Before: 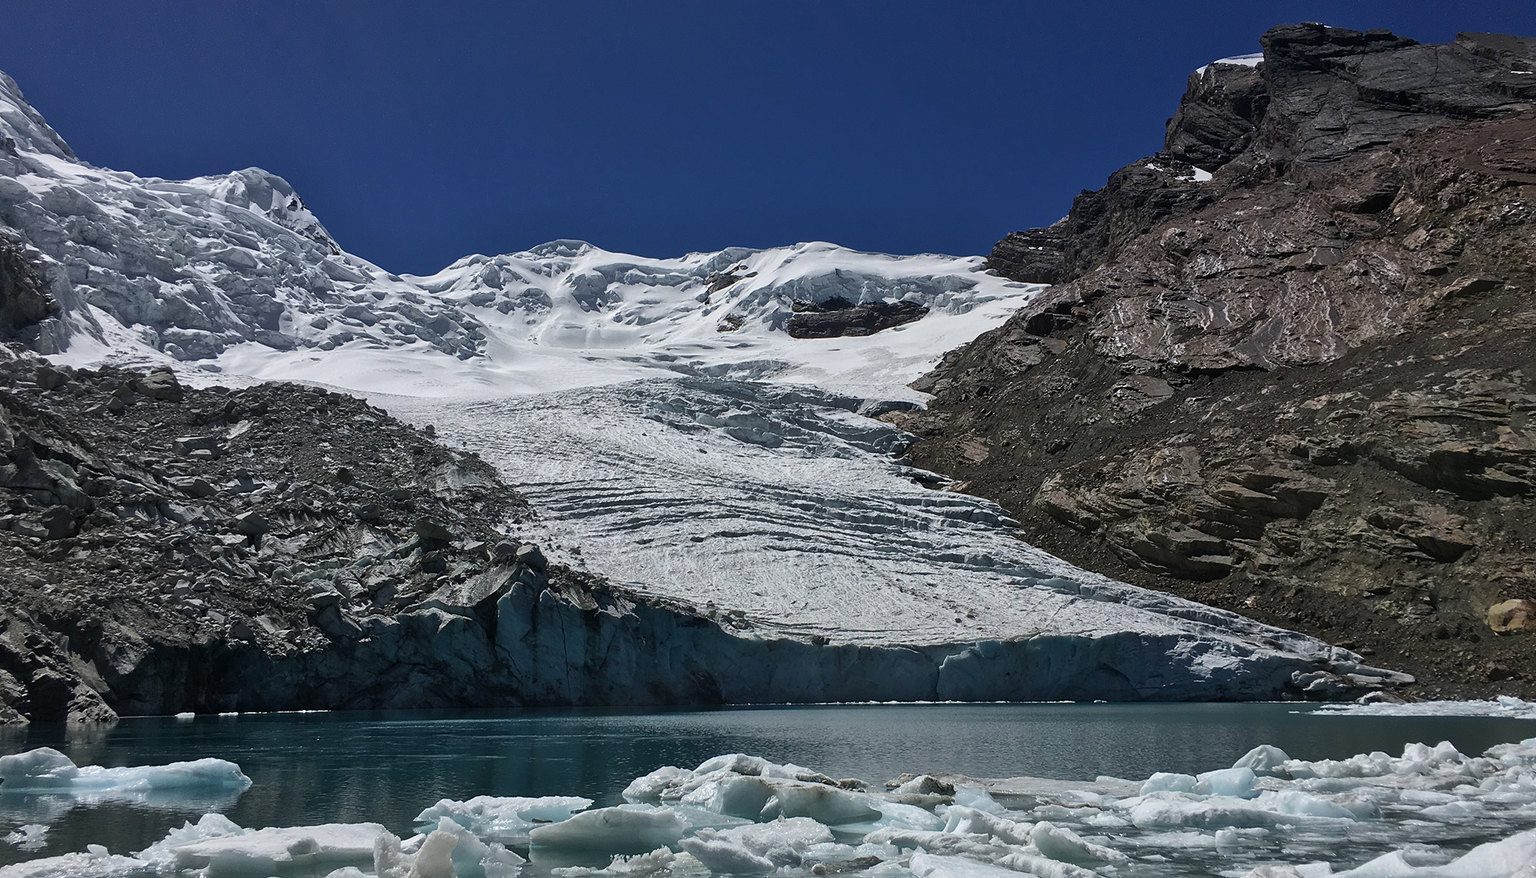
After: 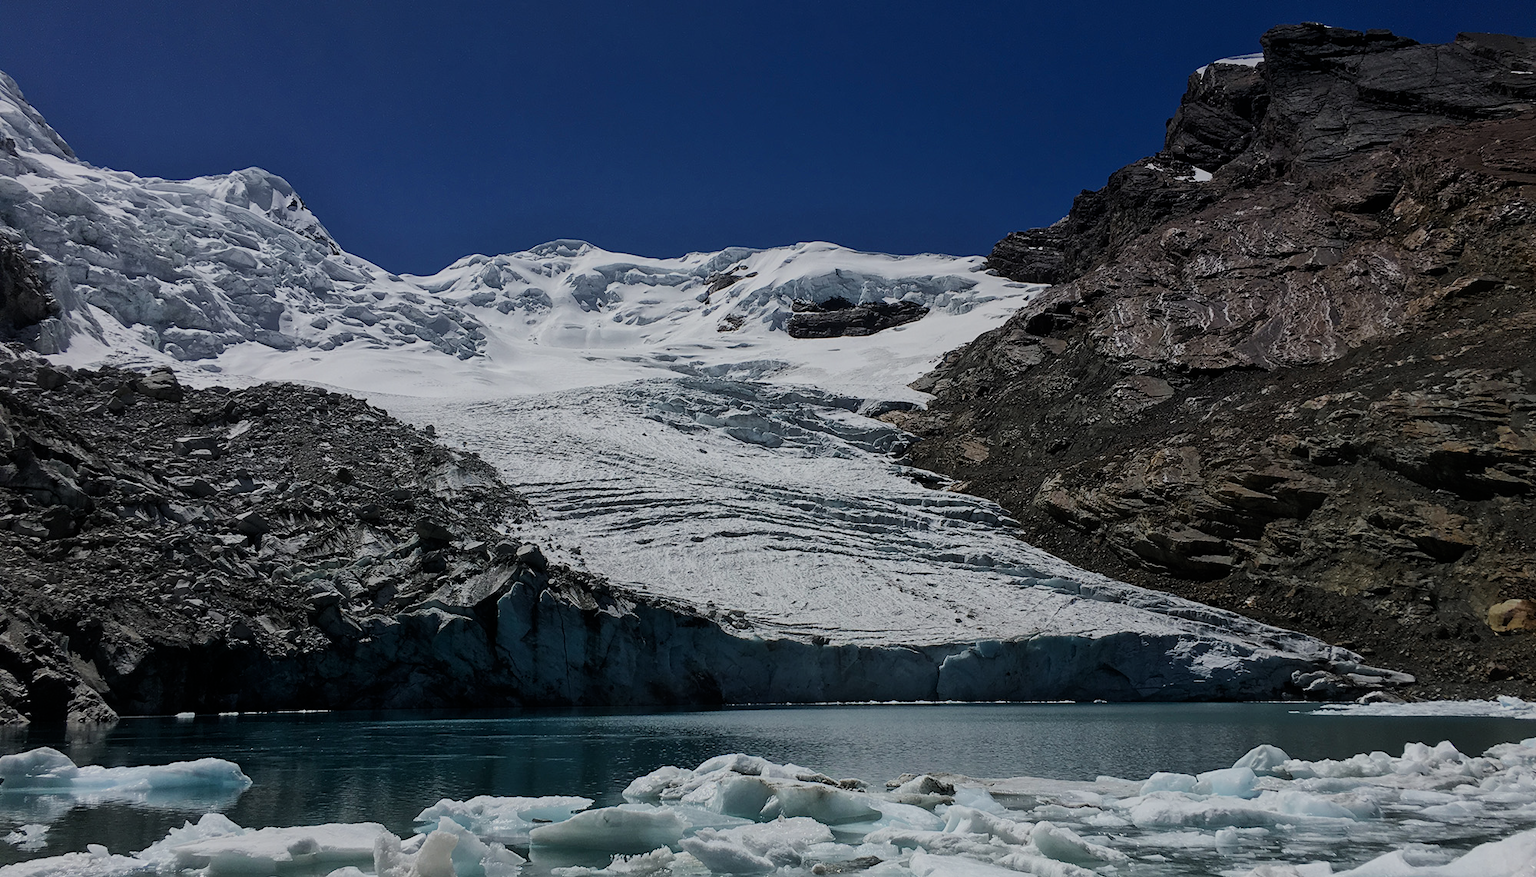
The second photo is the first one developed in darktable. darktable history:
color zones: curves: ch0 [(0.11, 0.396) (0.195, 0.36) (0.25, 0.5) (0.303, 0.412) (0.357, 0.544) (0.75, 0.5) (0.967, 0.328)]; ch1 [(0, 0.468) (0.112, 0.512) (0.202, 0.6) (0.25, 0.5) (0.307, 0.352) (0.357, 0.544) (0.75, 0.5) (0.963, 0.524)]
shadows and highlights: shadows -40.15, highlights 62.88, soften with gaussian
filmic rgb: black relative exposure -7.32 EV, white relative exposure 5.09 EV, hardness 3.2
